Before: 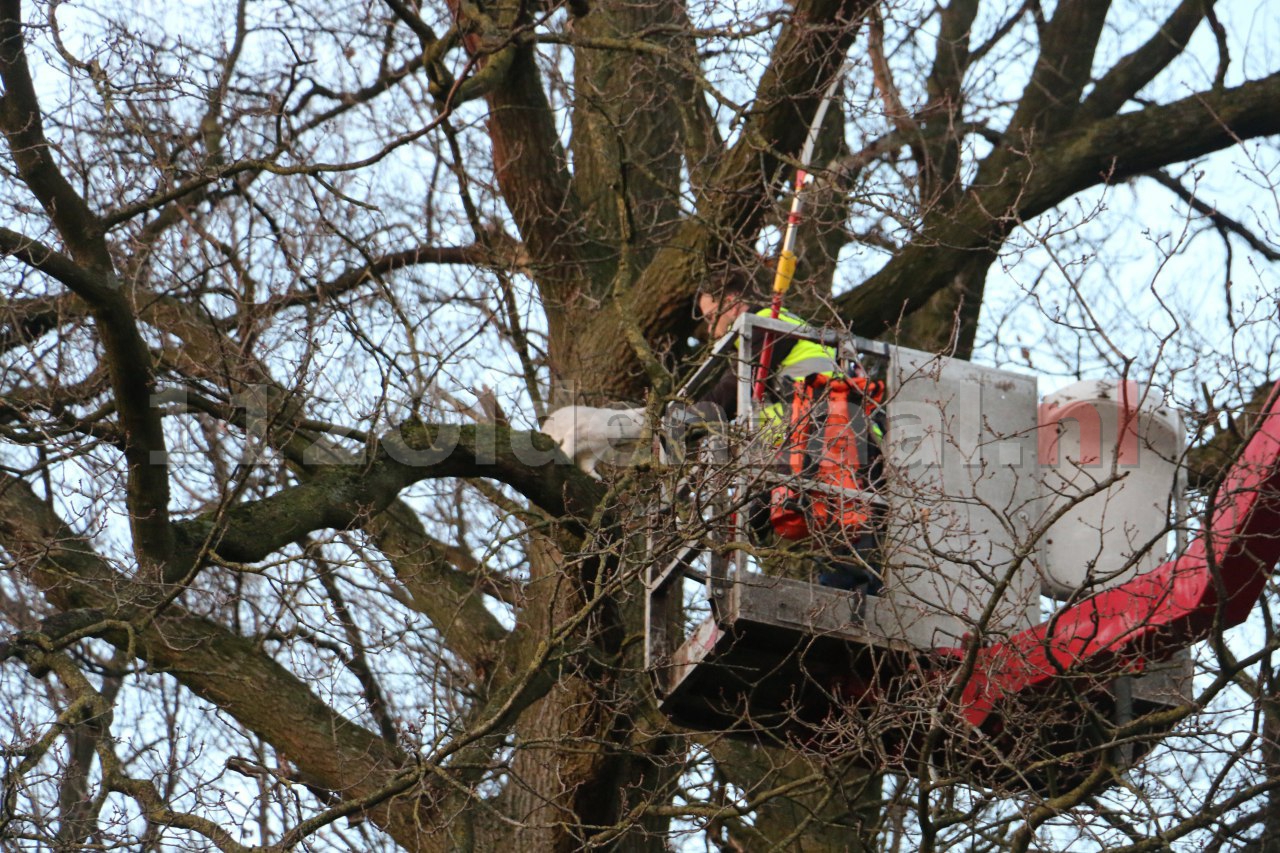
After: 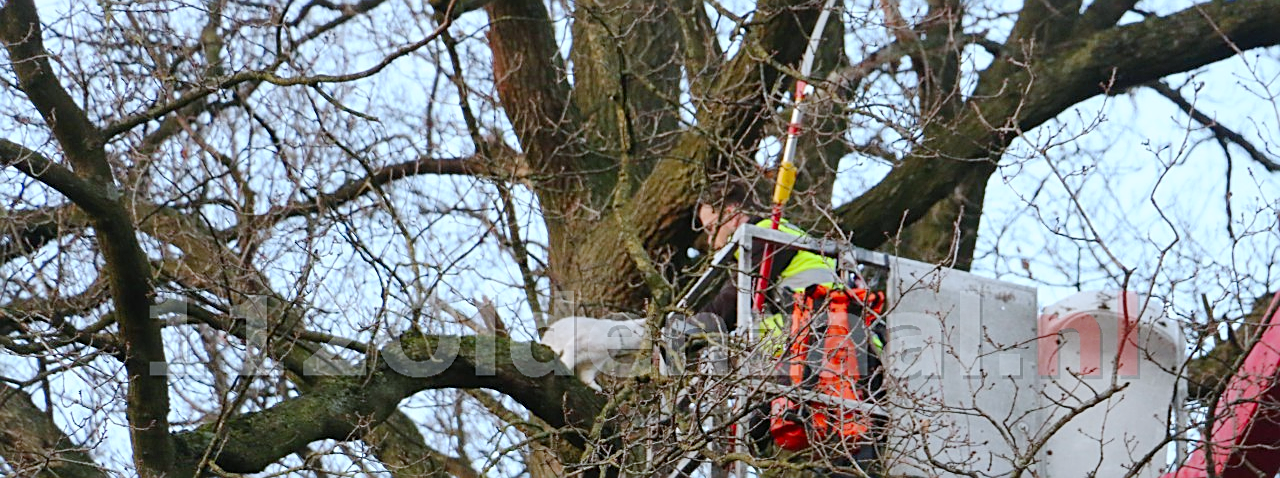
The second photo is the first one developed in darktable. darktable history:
sharpen: on, module defaults
vibrance: vibrance 95.34%
tone equalizer: on, module defaults
tone curve: curves: ch0 [(0, 0) (0.003, 0.004) (0.011, 0.015) (0.025, 0.033) (0.044, 0.058) (0.069, 0.091) (0.1, 0.131) (0.136, 0.179) (0.177, 0.233) (0.224, 0.295) (0.277, 0.364) (0.335, 0.434) (0.399, 0.51) (0.468, 0.583) (0.543, 0.654) (0.623, 0.724) (0.709, 0.789) (0.801, 0.852) (0.898, 0.924) (1, 1)], preserve colors none
white balance: red 0.924, blue 1.095
crop and rotate: top 10.605%, bottom 33.274%
